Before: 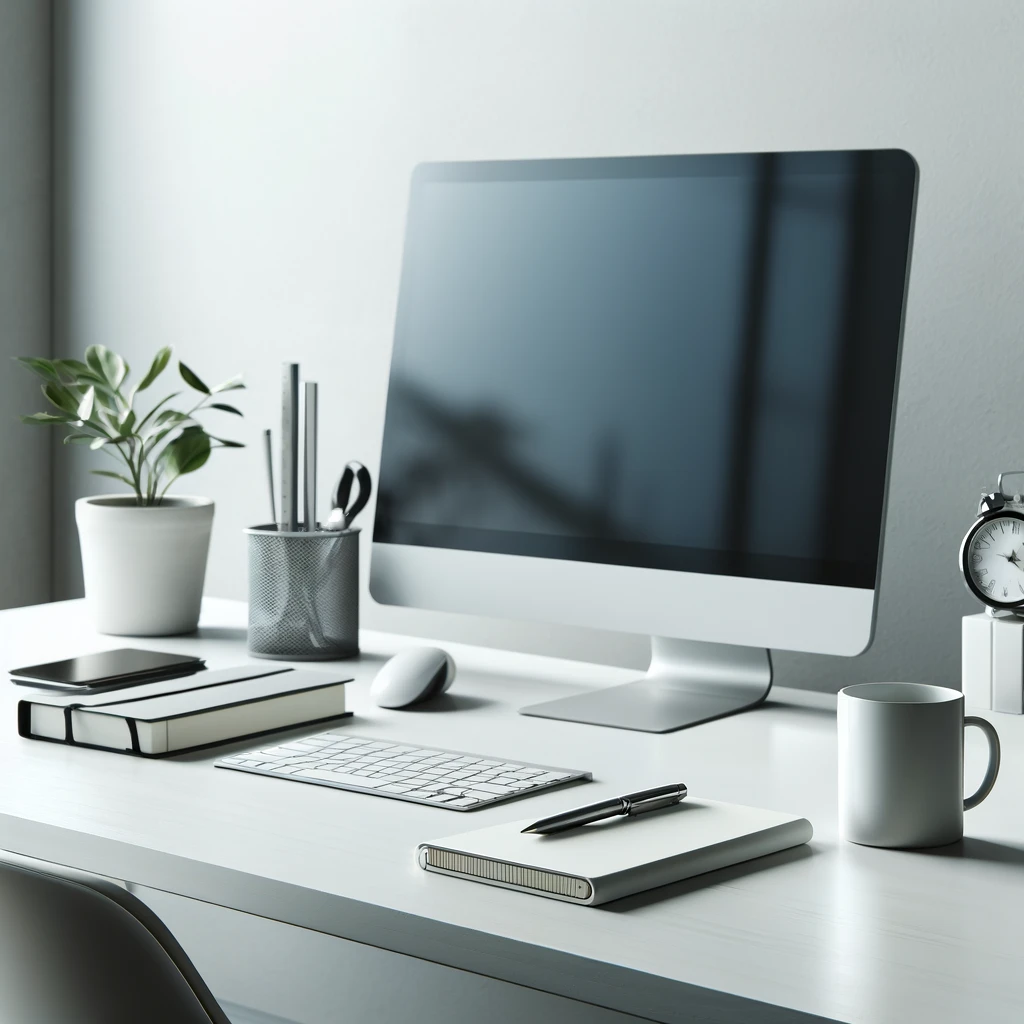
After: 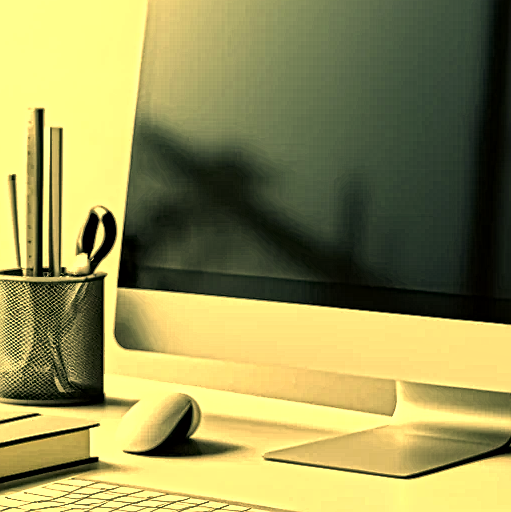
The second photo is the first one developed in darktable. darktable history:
local contrast: mode bilateral grid, contrast 20, coarseness 3, detail 300%, midtone range 0.2
color balance: mode lift, gamma, gain (sRGB), lift [1.014, 0.966, 0.918, 0.87], gamma [0.86, 0.734, 0.918, 0.976], gain [1.063, 1.13, 1.063, 0.86]
exposure: black level correction 0.001, compensate highlight preservation false
crop: left 25%, top 25%, right 25%, bottom 25%
sharpen: radius 1.458, amount 0.398, threshold 1.271
color correction: highlights a* 15, highlights b* 31.55
tone equalizer: on, module defaults
